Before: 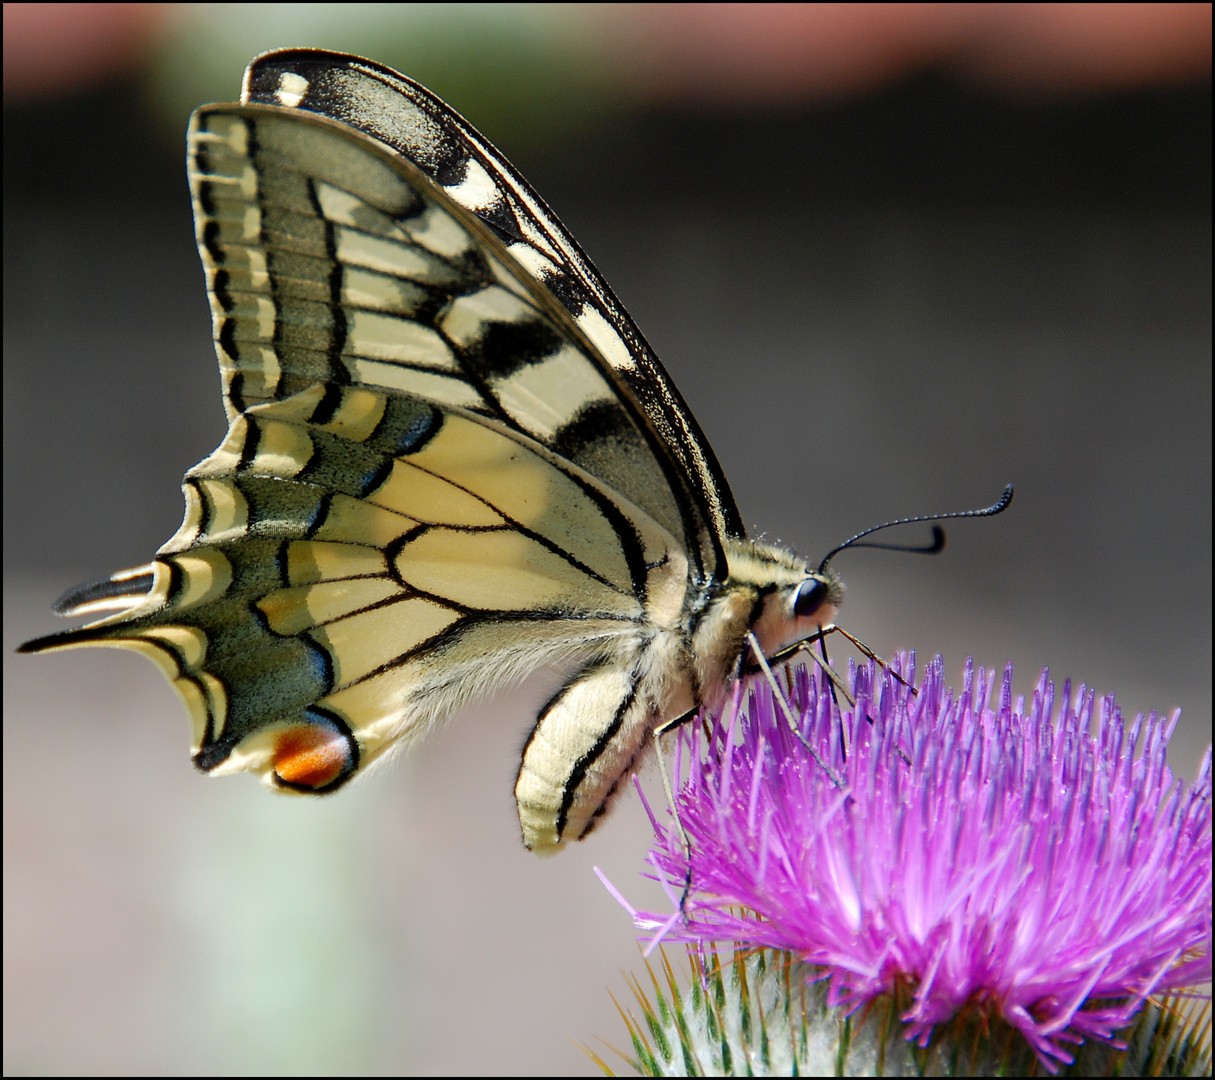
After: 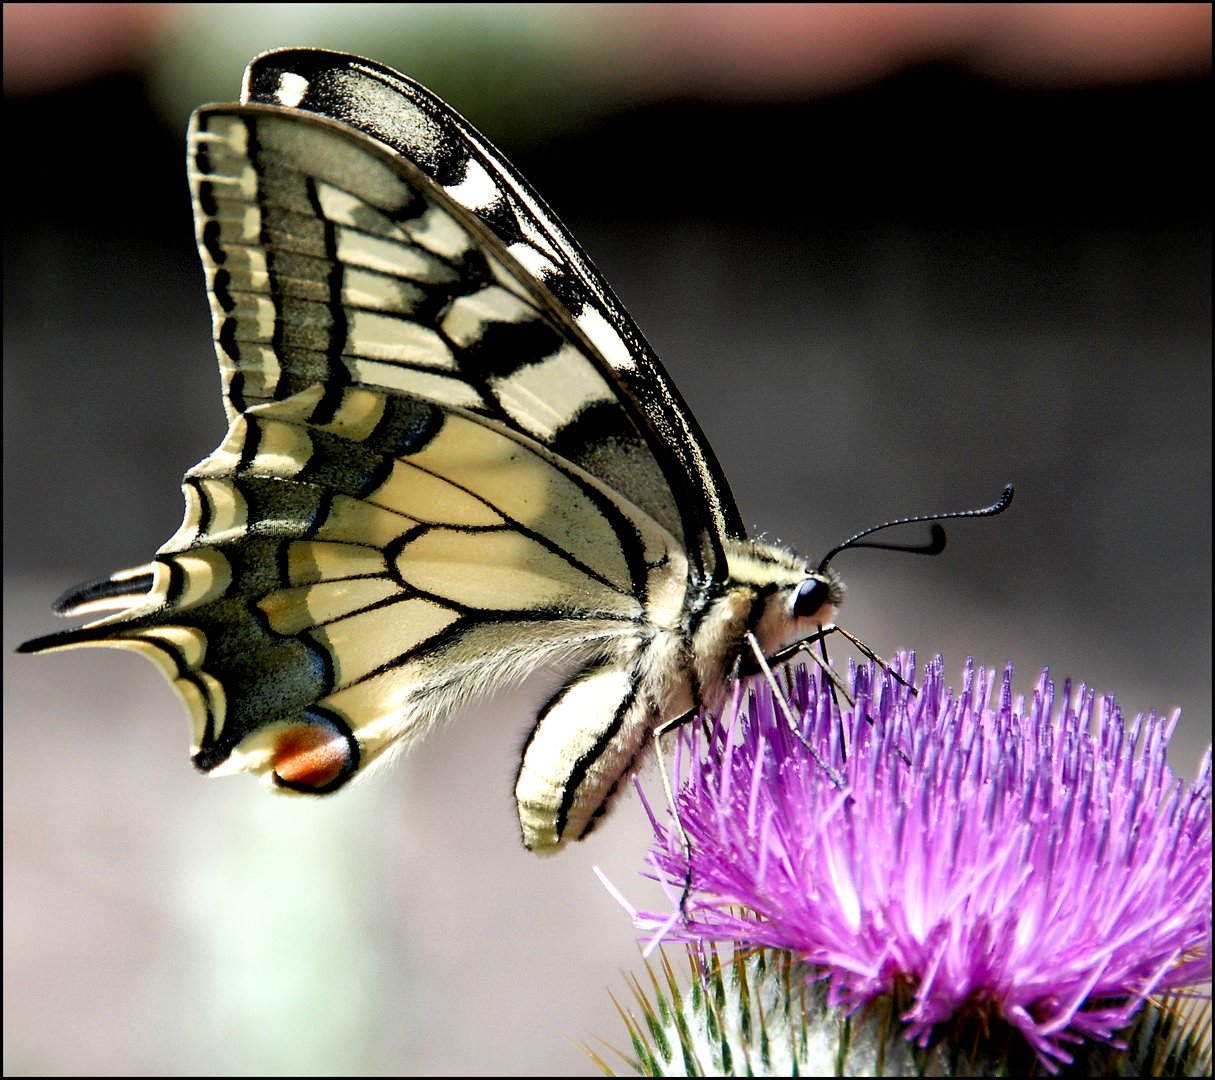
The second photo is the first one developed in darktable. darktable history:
filmic rgb: black relative exposure -8.19 EV, white relative exposure 2.2 EV, target white luminance 99.914%, hardness 7.15, latitude 75.34%, contrast 1.323, highlights saturation mix -2.53%, shadows ↔ highlights balance 30.63%
local contrast: mode bilateral grid, contrast 26, coarseness 61, detail 151%, midtone range 0.2
